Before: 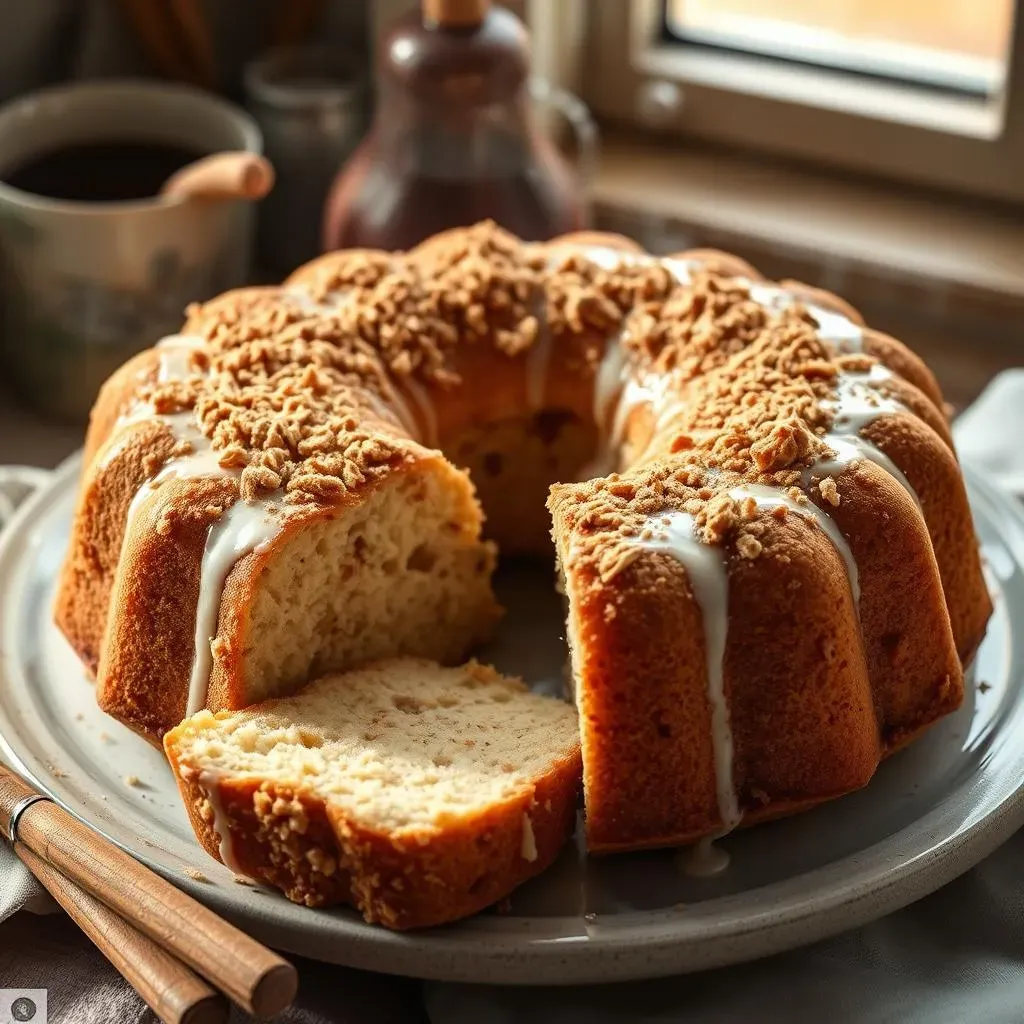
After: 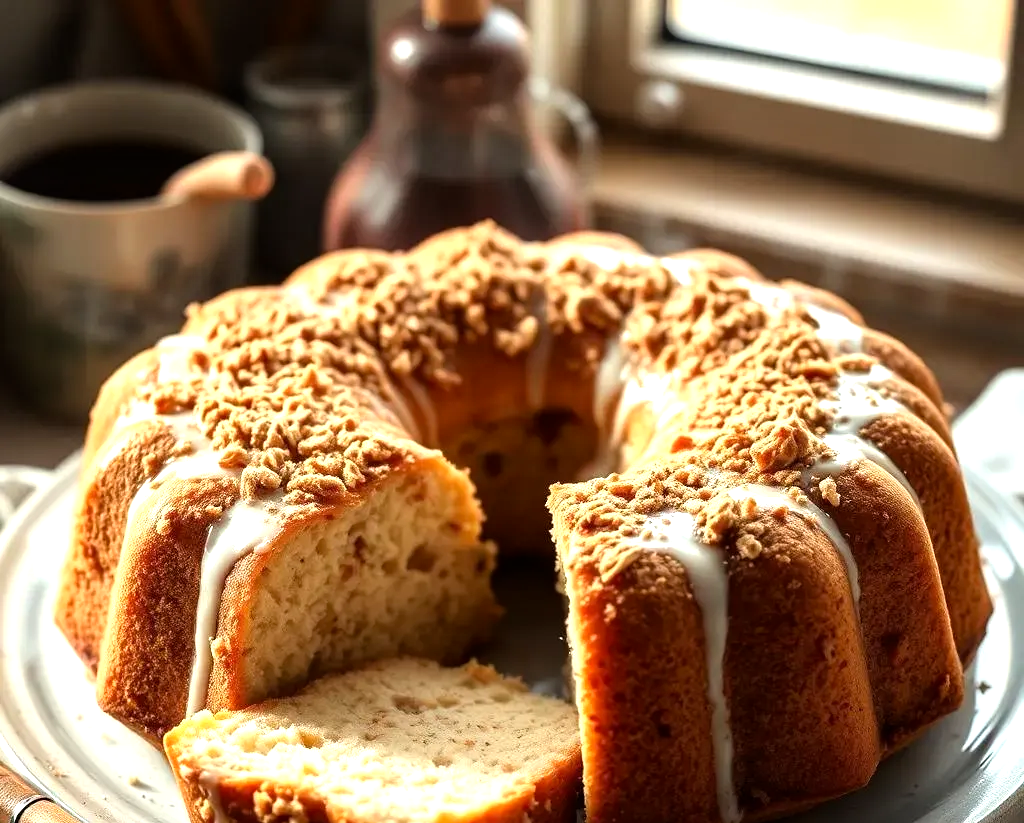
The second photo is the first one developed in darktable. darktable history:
crop: bottom 19.573%
exposure: black level correction 0.002, compensate highlight preservation false
tone equalizer: -8 EV -0.744 EV, -7 EV -0.681 EV, -6 EV -0.601 EV, -5 EV -0.412 EV, -3 EV 0.402 EV, -2 EV 0.6 EV, -1 EV 0.684 EV, +0 EV 0.767 EV
